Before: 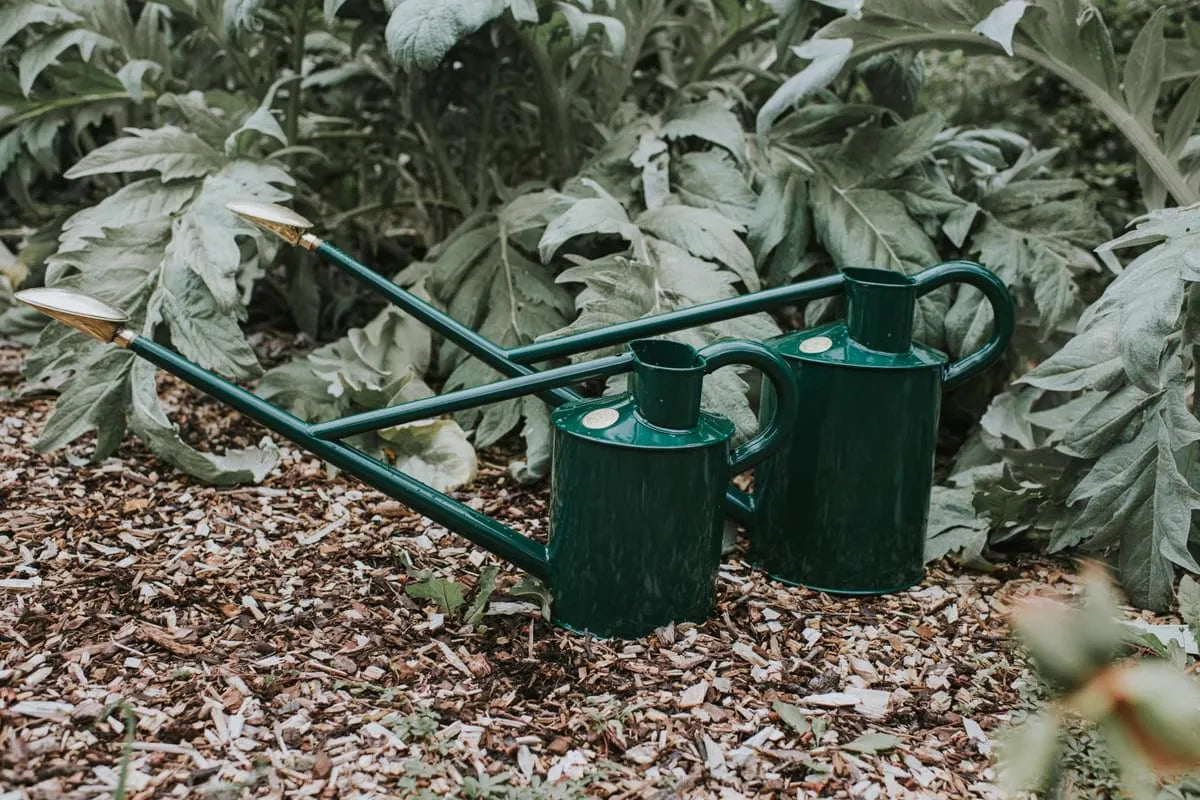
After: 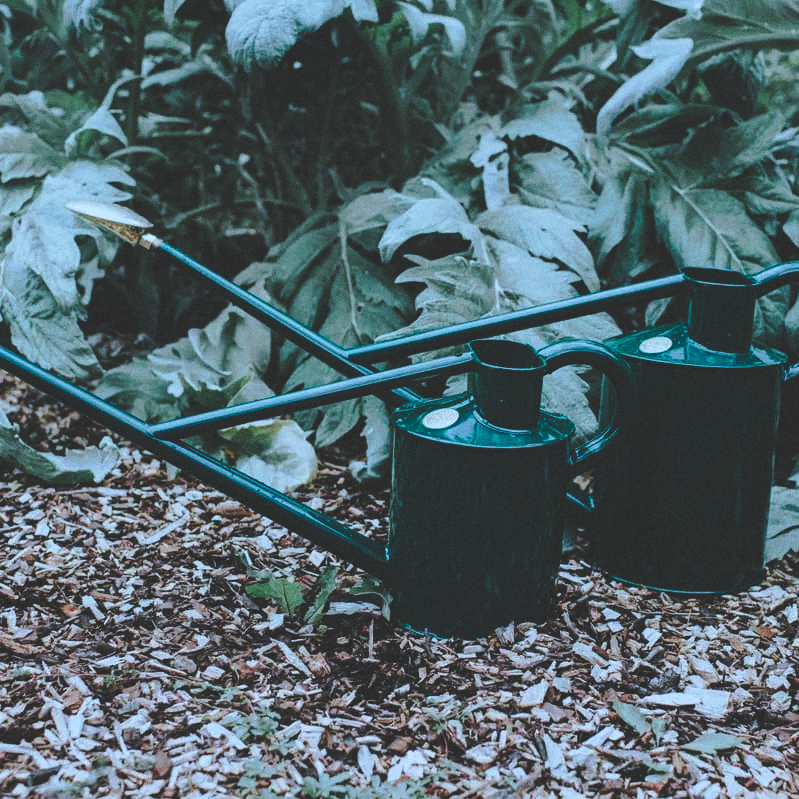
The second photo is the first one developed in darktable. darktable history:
tone curve: curves: ch0 [(0, 0) (0.003, 0.085) (0.011, 0.086) (0.025, 0.086) (0.044, 0.088) (0.069, 0.093) (0.1, 0.102) (0.136, 0.12) (0.177, 0.157) (0.224, 0.203) (0.277, 0.277) (0.335, 0.36) (0.399, 0.463) (0.468, 0.559) (0.543, 0.626) (0.623, 0.703) (0.709, 0.789) (0.801, 0.869) (0.898, 0.927) (1, 1)], preserve colors none
grain: coarseness 7.08 ISO, strength 21.67%, mid-tones bias 59.58%
crop and rotate: left 13.409%, right 19.924%
color calibration: x 0.396, y 0.386, temperature 3669 K
rgb curve: curves: ch0 [(0, 0.186) (0.314, 0.284) (0.775, 0.708) (1, 1)], compensate middle gray true, preserve colors none
